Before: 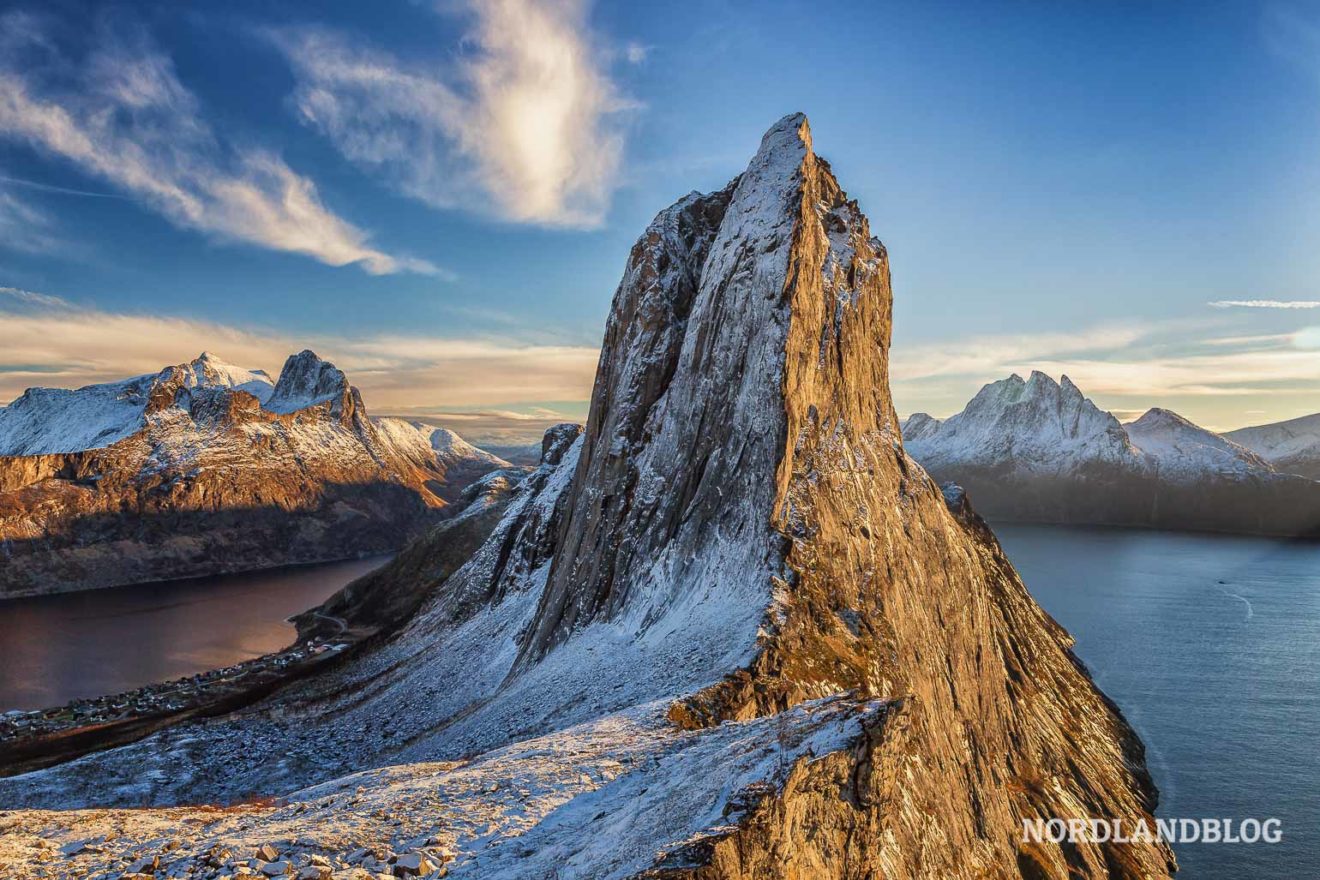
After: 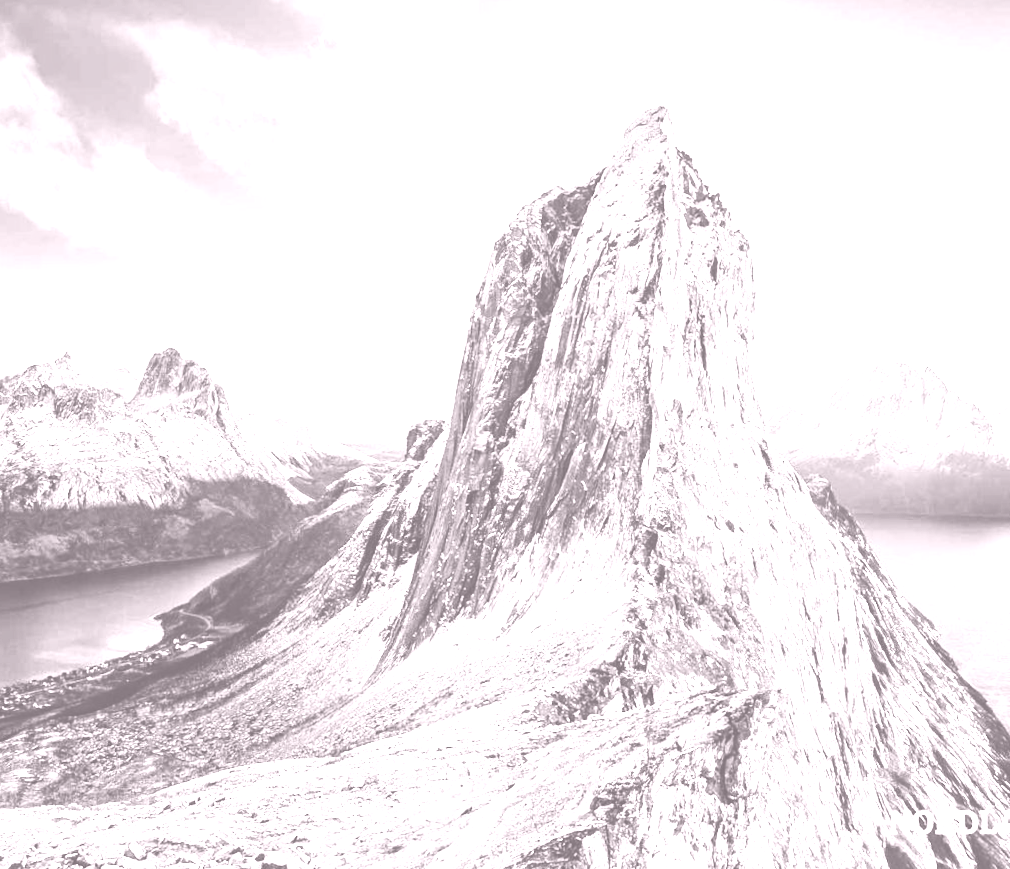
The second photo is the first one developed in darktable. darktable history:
rotate and perspective: rotation -0.45°, automatic cropping original format, crop left 0.008, crop right 0.992, crop top 0.012, crop bottom 0.988
levels: mode automatic, black 0.023%, white 99.97%, levels [0.062, 0.494, 0.925]
color calibration: illuminant Planckian (black body), x 0.351, y 0.352, temperature 4794.27 K
colorize: hue 25.2°, saturation 83%, source mix 82%, lightness 79%, version 1
base curve: curves: ch0 [(0, 0) (0.028, 0.03) (0.121, 0.232) (0.46, 0.748) (0.859, 0.968) (1, 1)], preserve colors none
white balance: red 0.984, blue 1.059
crop: left 9.88%, right 12.664%
